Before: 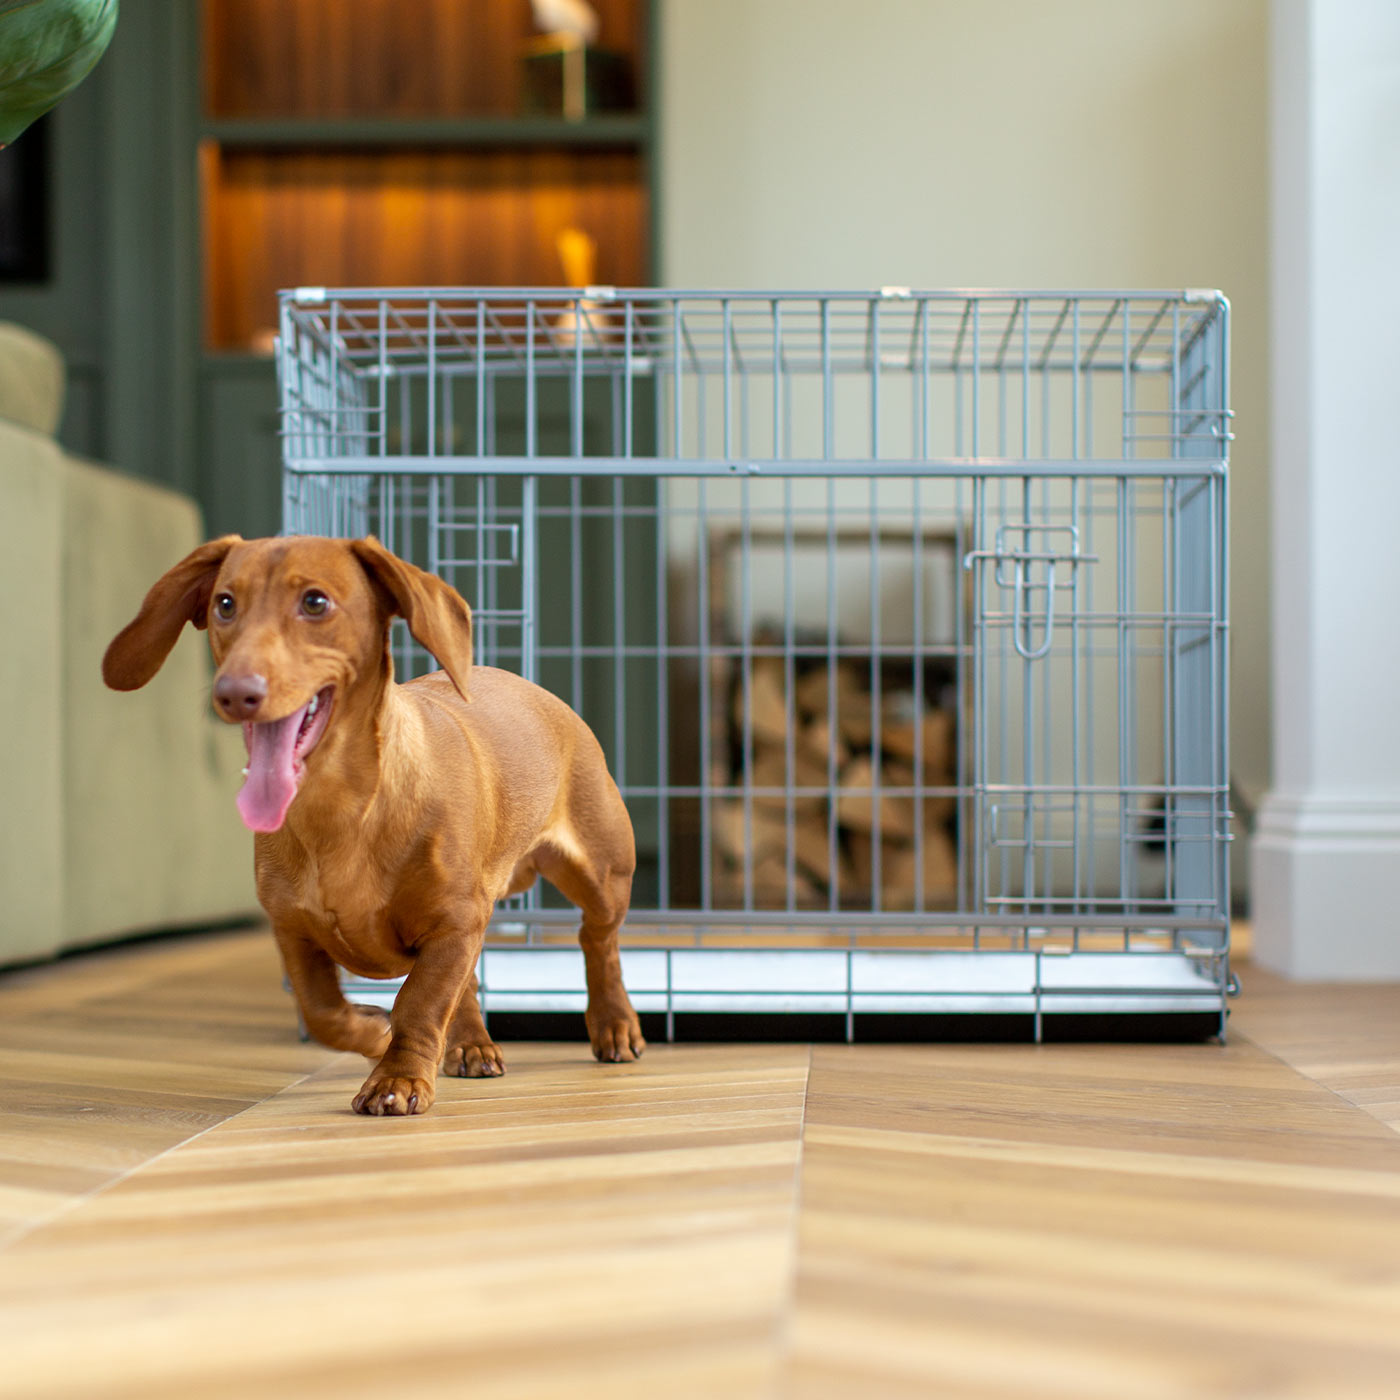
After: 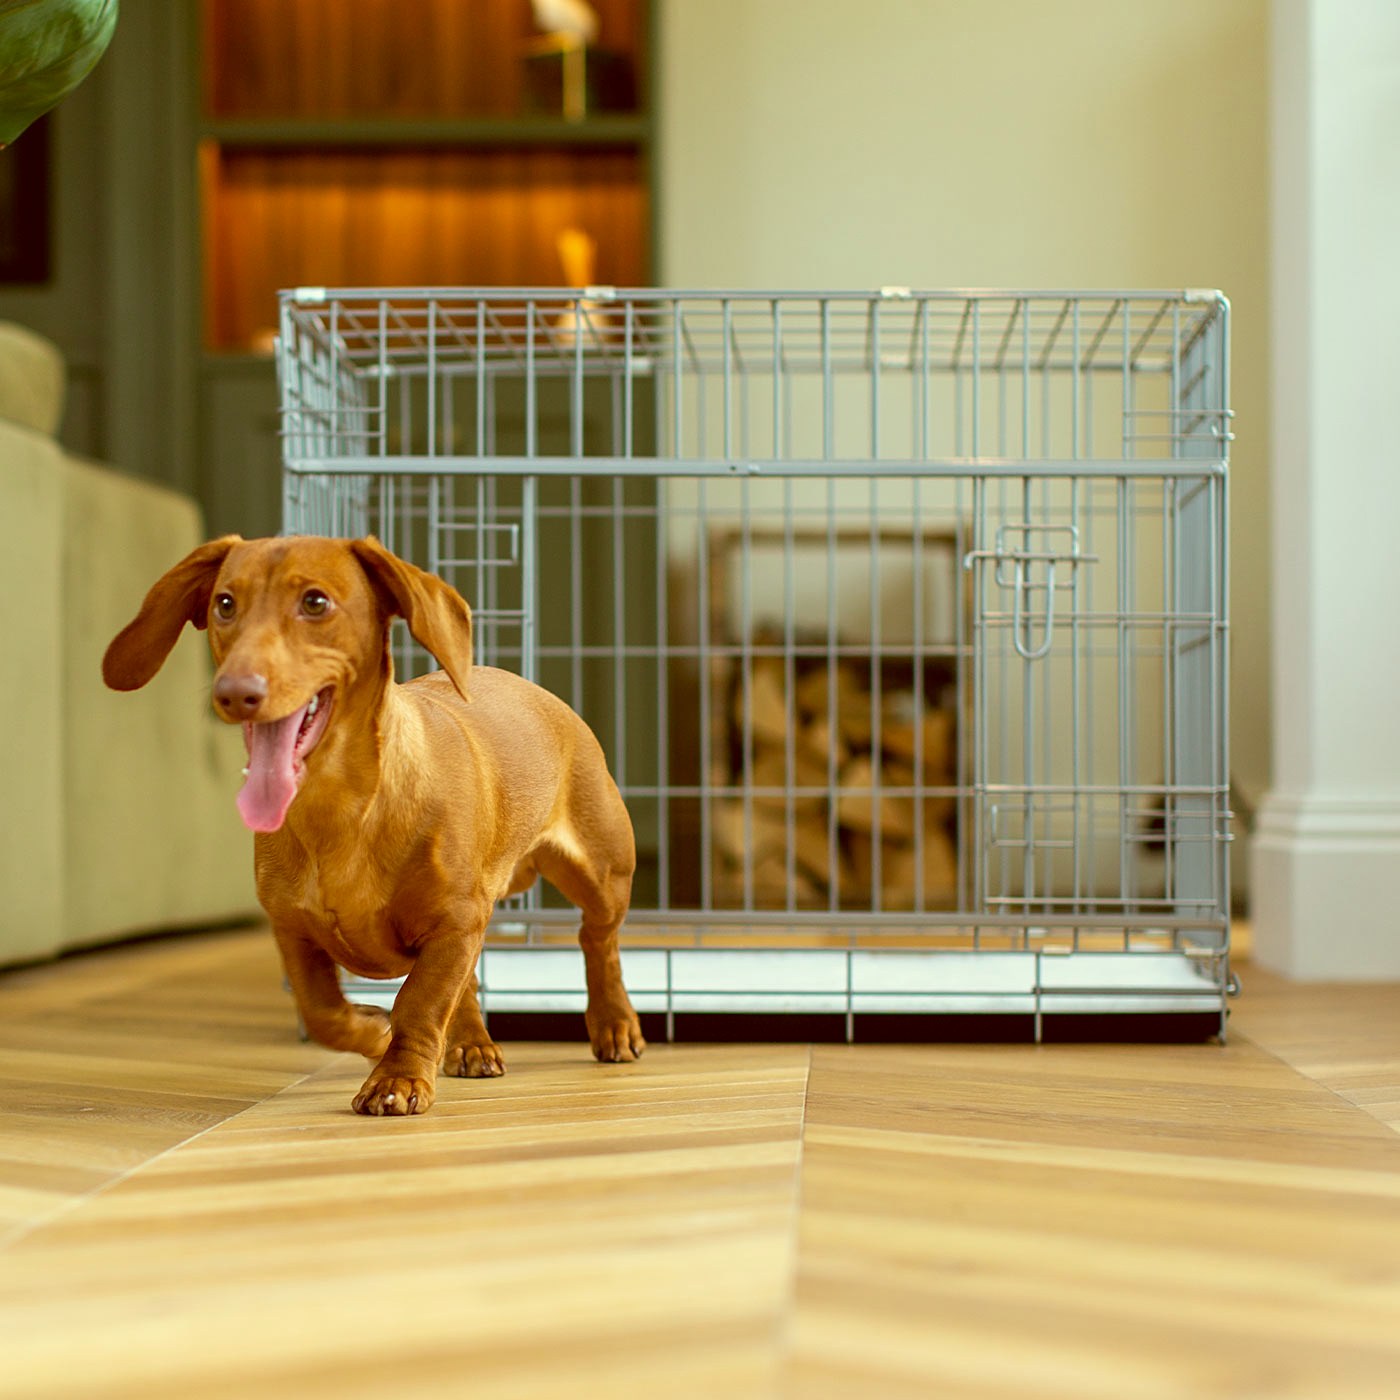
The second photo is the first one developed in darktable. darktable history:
sharpen: amount 0.2
local contrast: mode bilateral grid, contrast 100, coarseness 100, detail 91%, midtone range 0.2
color correction: highlights a* -5.3, highlights b* 9.8, shadows a* 9.8, shadows b* 24.26
tone equalizer: on, module defaults
